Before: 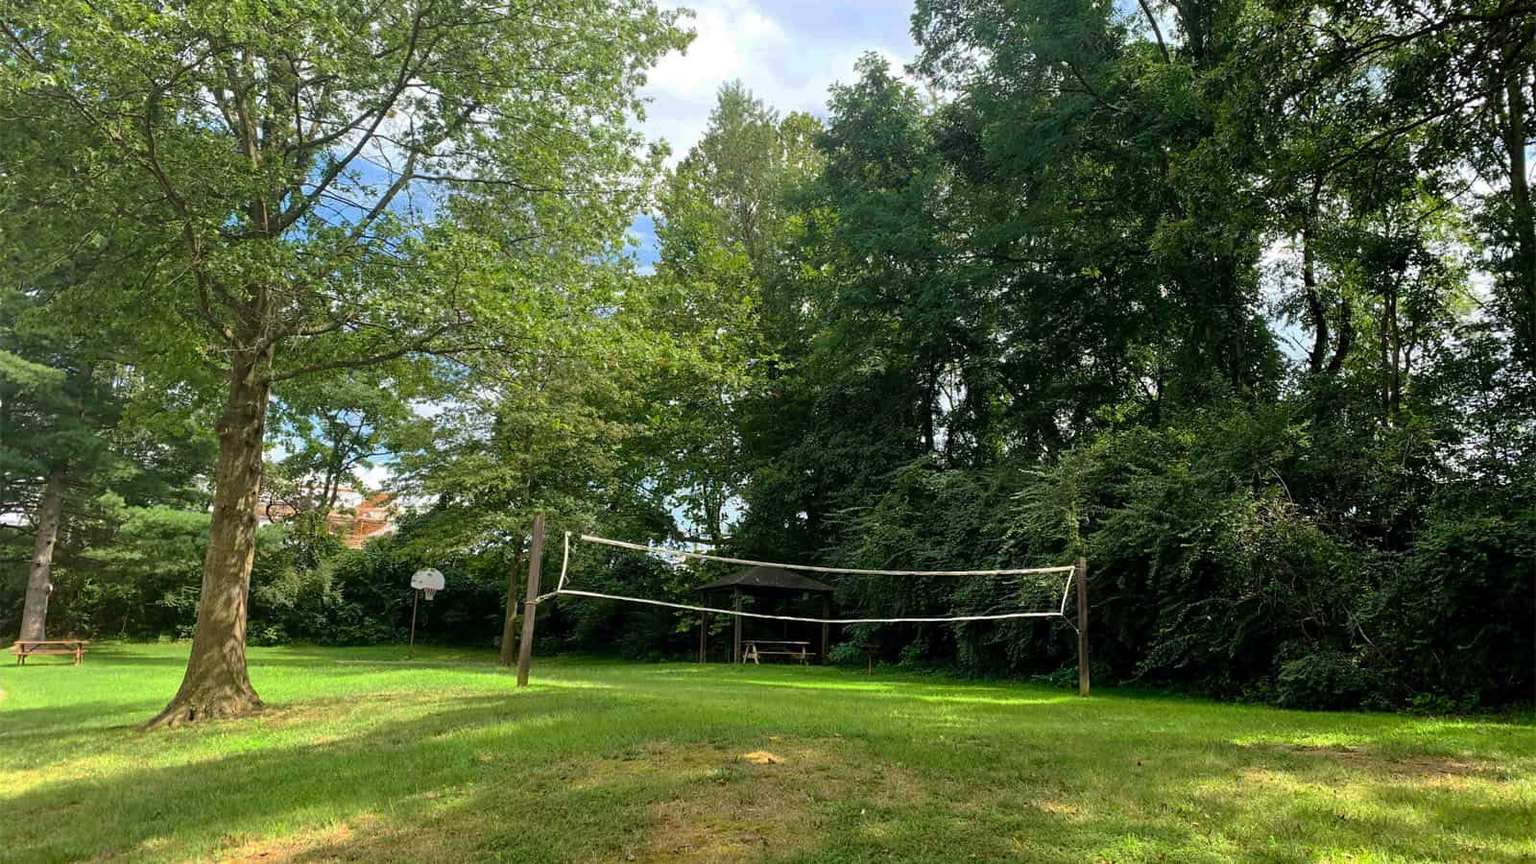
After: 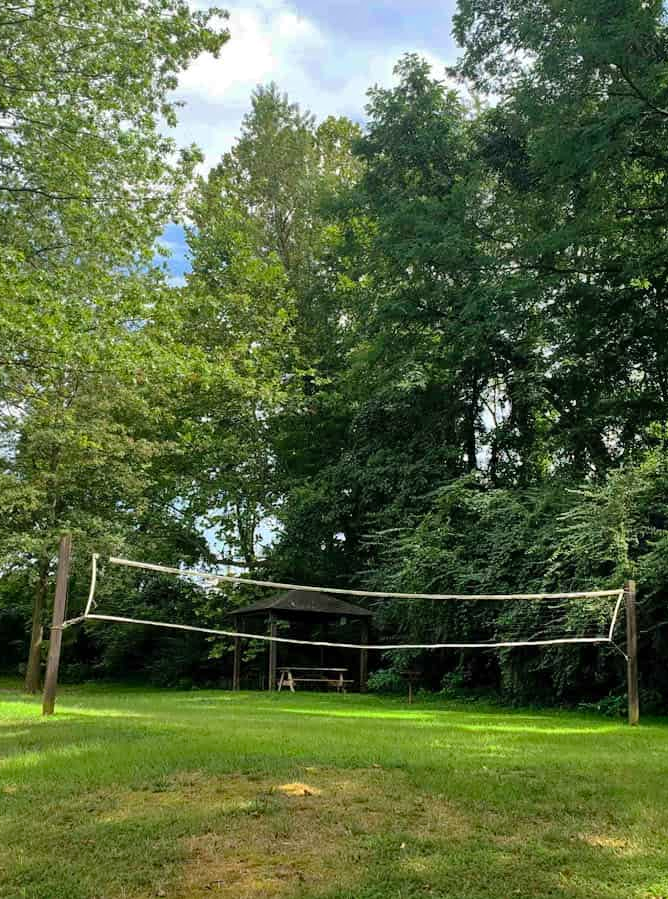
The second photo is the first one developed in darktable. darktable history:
haze removal: adaptive false
crop: left 31.001%, right 27.196%
shadows and highlights: low approximation 0.01, soften with gaussian
